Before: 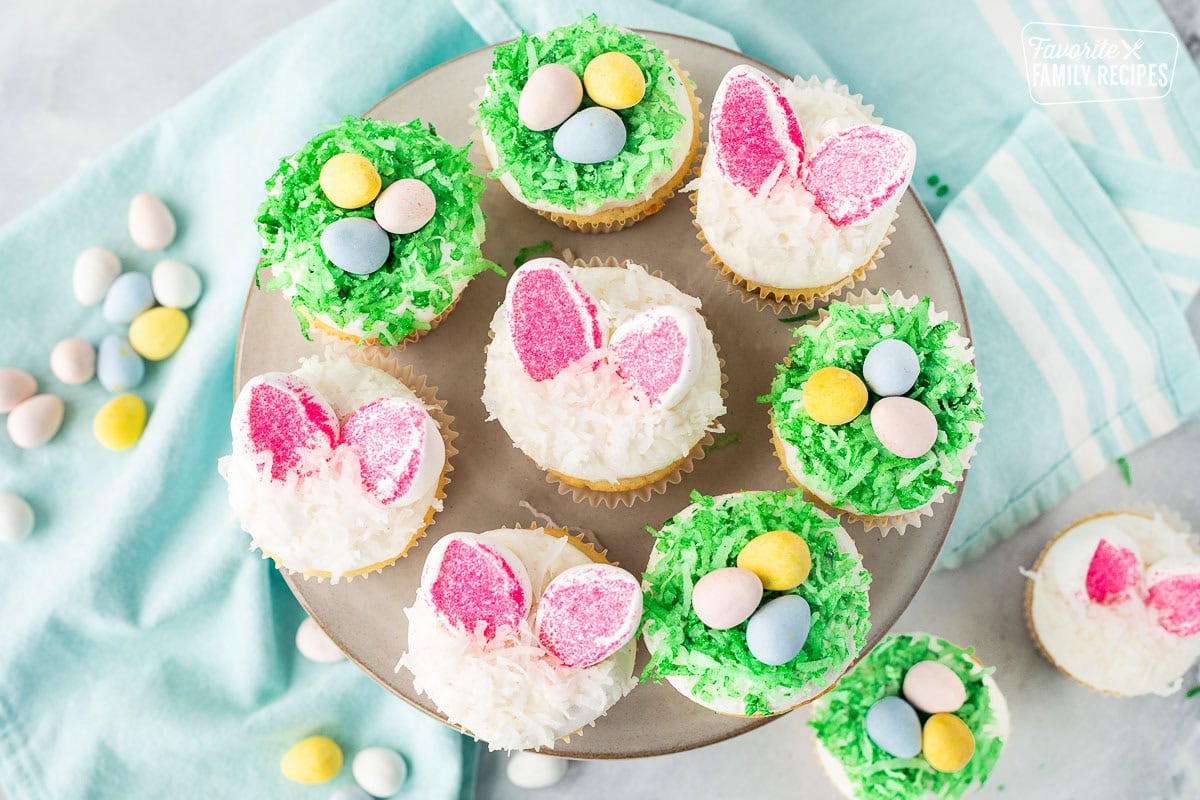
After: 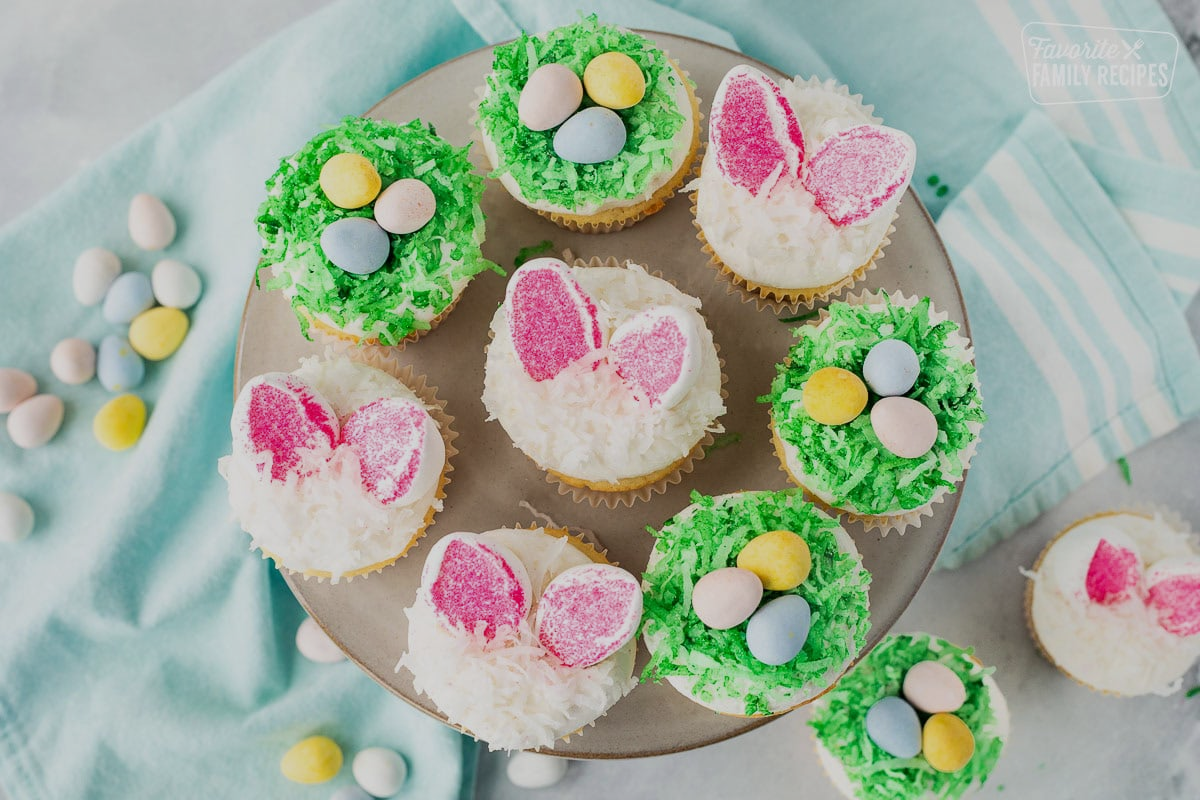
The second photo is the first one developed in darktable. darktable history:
exposure: exposure -0.578 EV, compensate exposure bias true, compensate highlight preservation false
